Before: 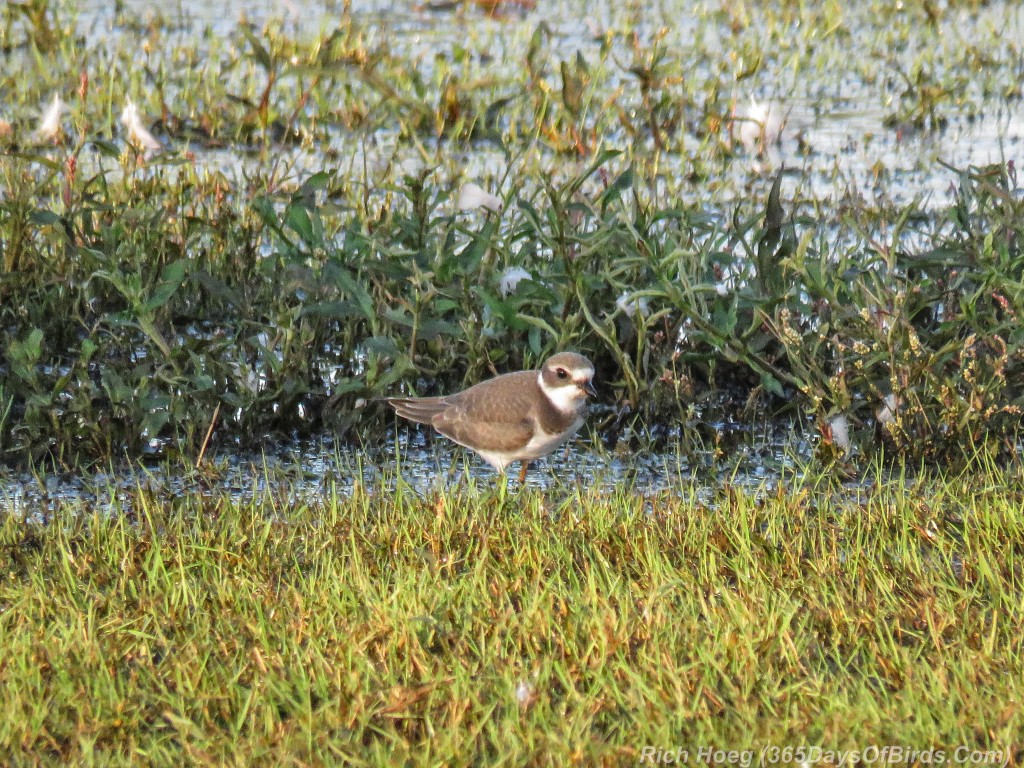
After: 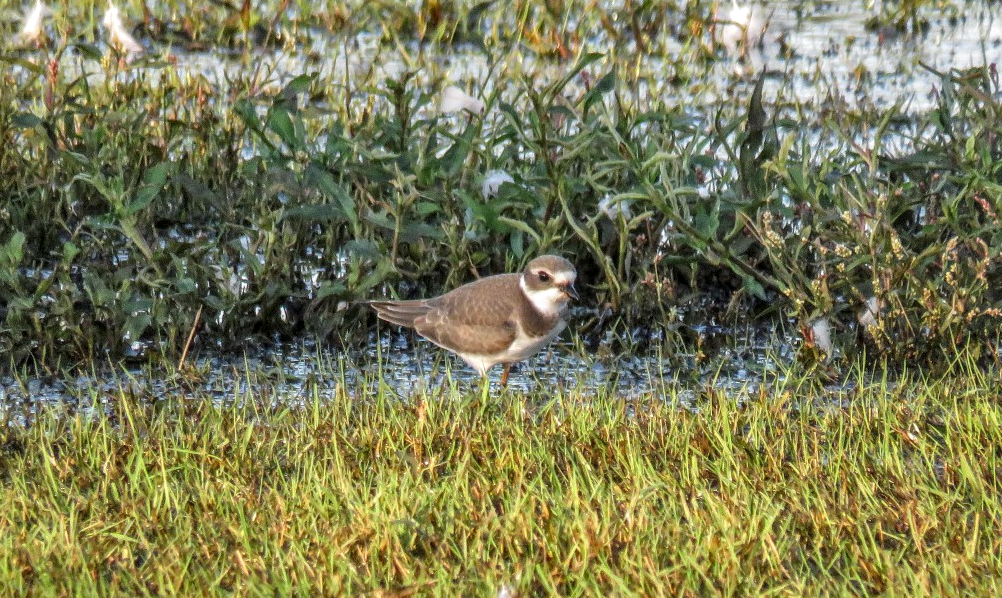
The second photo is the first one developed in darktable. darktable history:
crop and rotate: left 1.837%, top 12.732%, right 0.235%, bottom 9.302%
shadows and highlights: radius 109.21, shadows 45.41, highlights -67, low approximation 0.01, soften with gaussian
local contrast: on, module defaults
